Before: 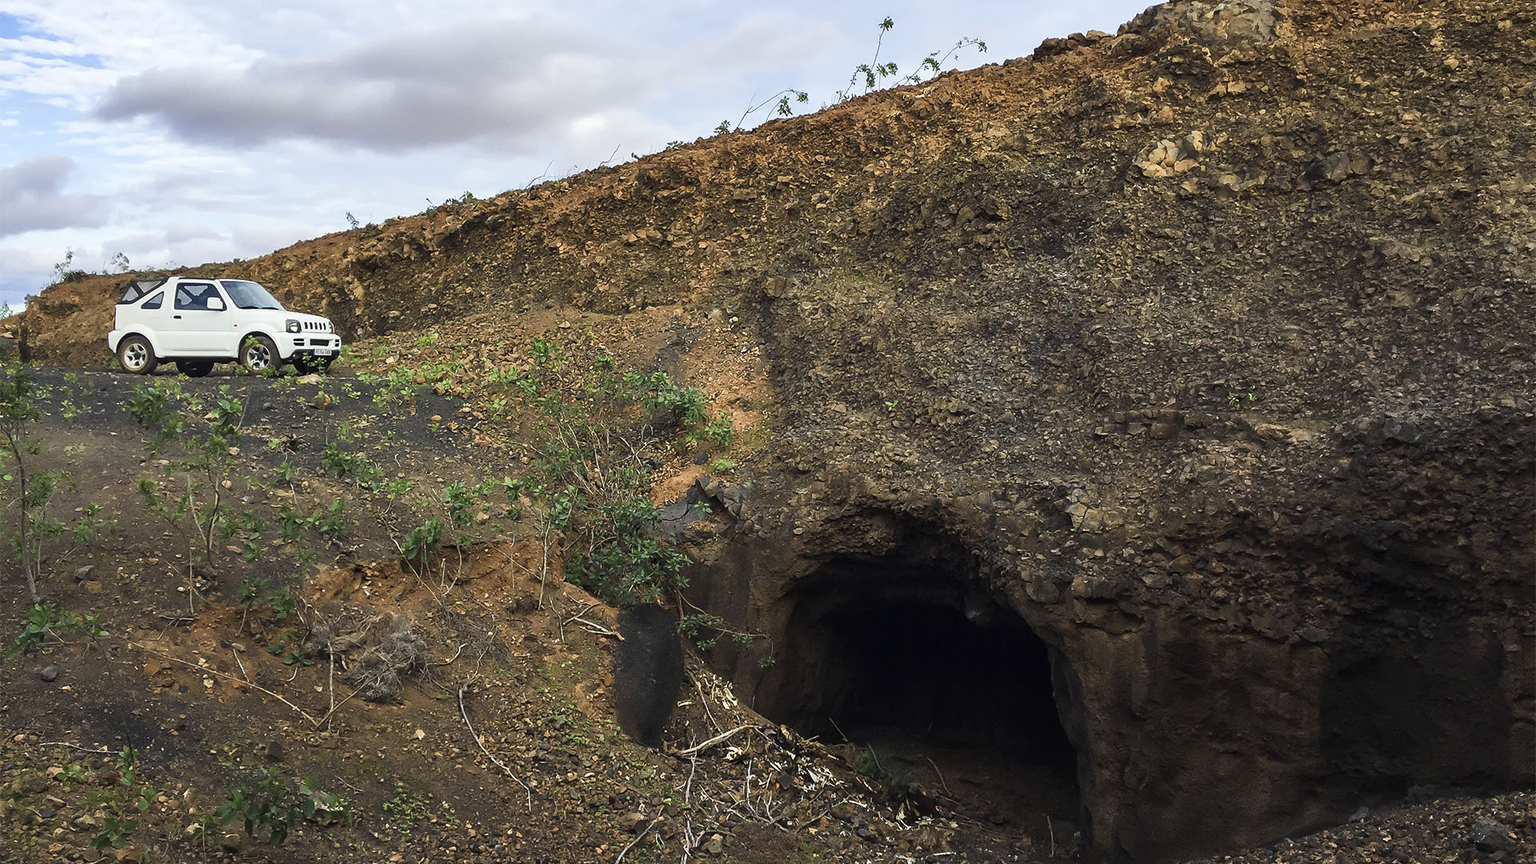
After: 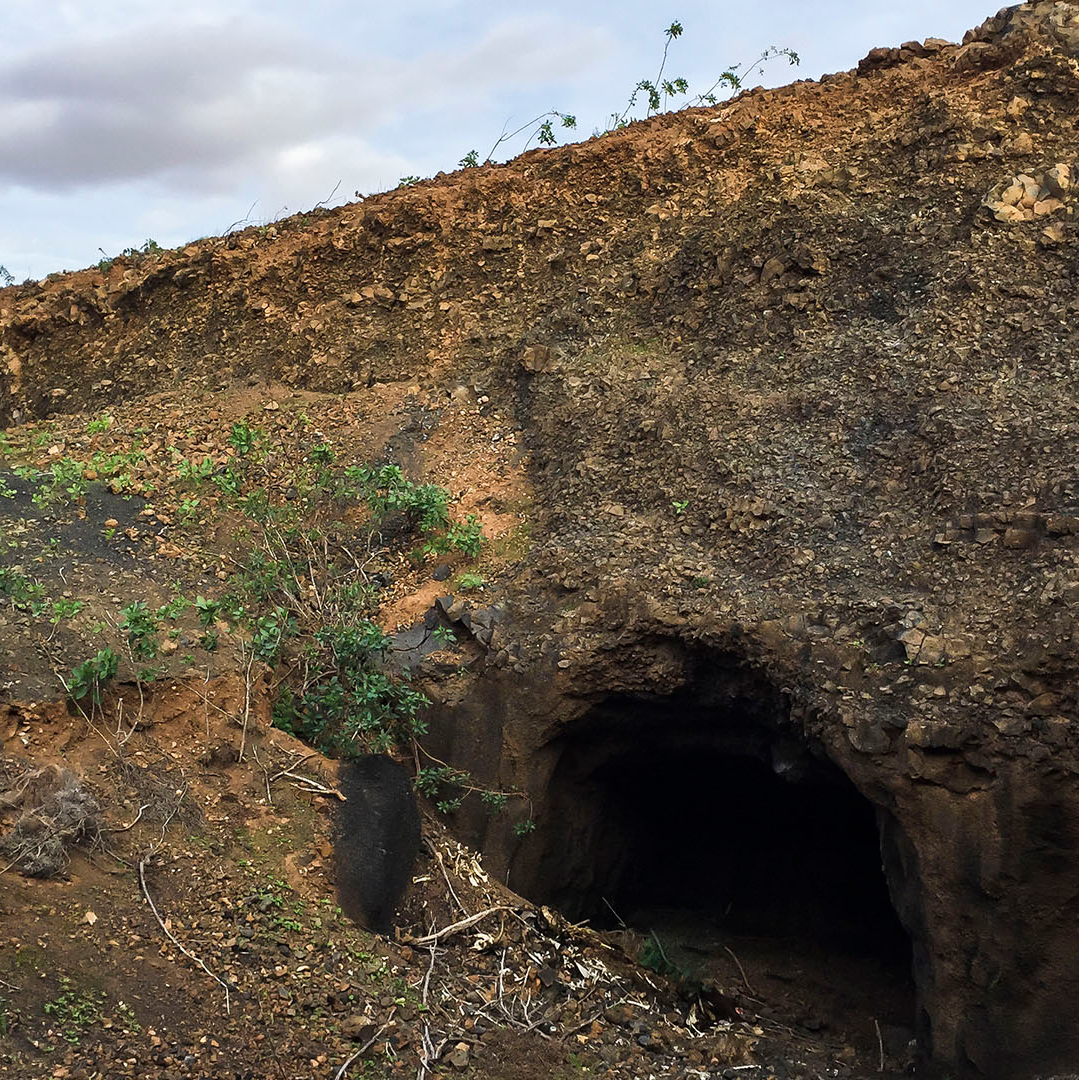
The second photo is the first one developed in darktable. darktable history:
crop and rotate: left 22.618%, right 21.134%
